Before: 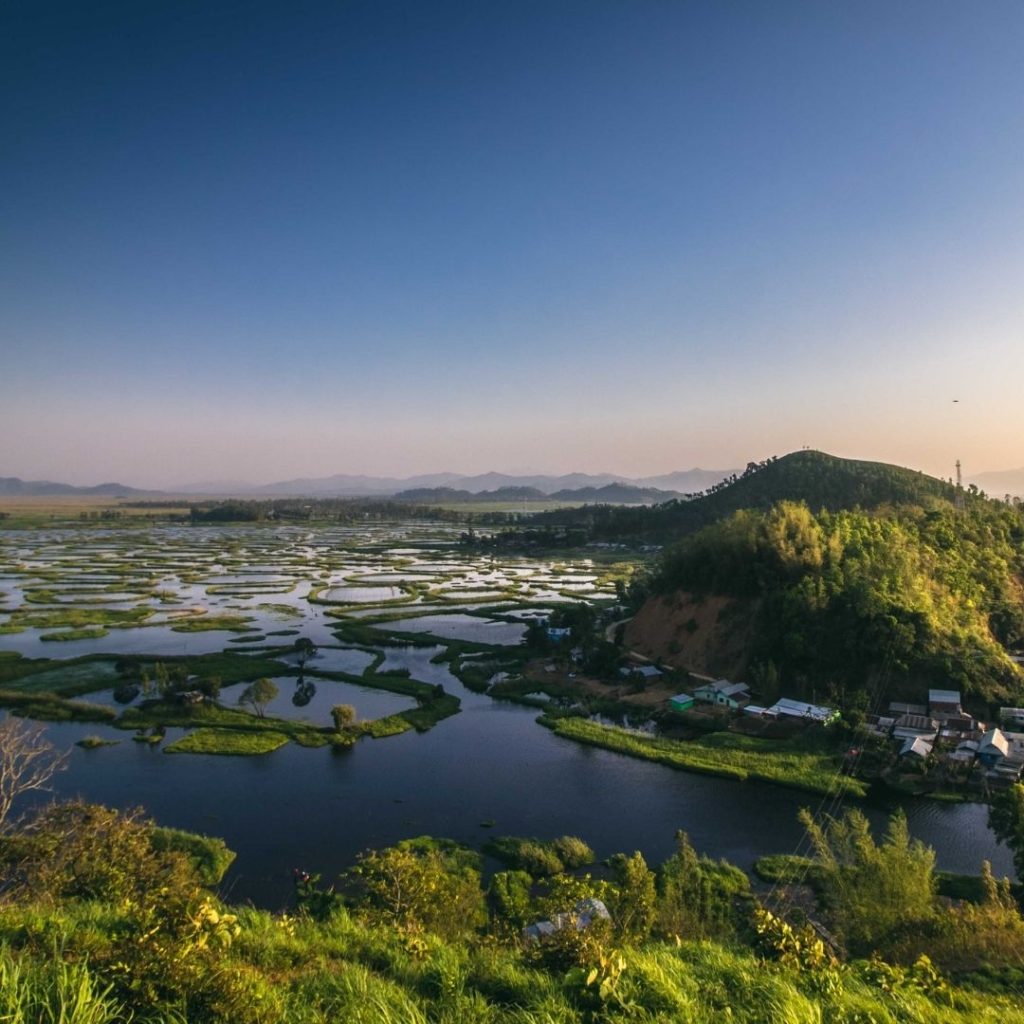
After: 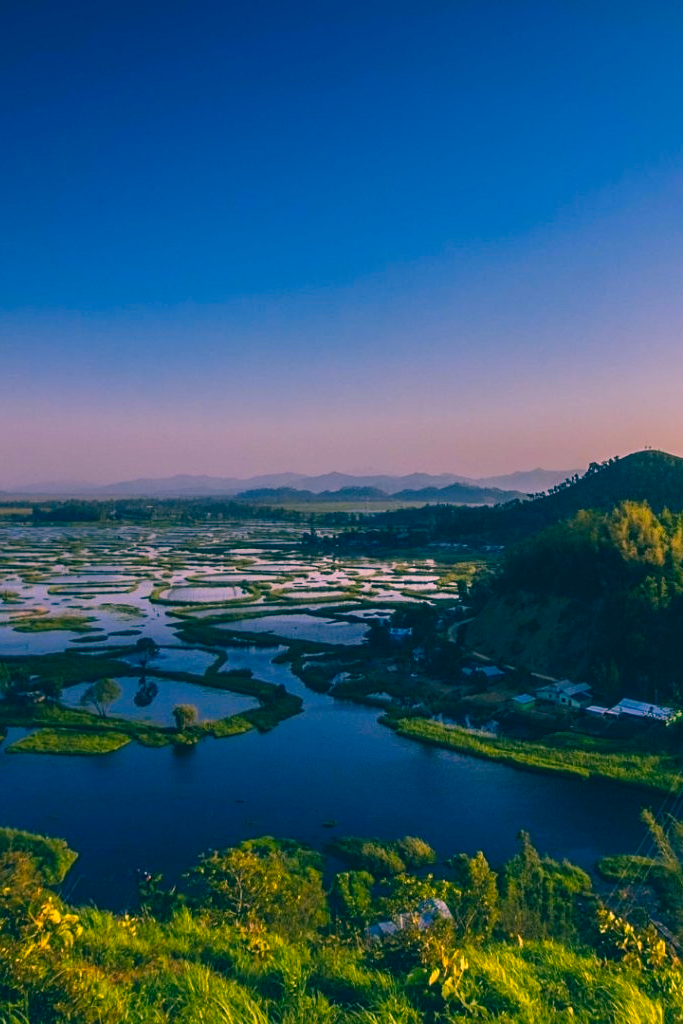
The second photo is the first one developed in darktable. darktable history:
color correction: highlights a* 17.03, highlights b* 0.205, shadows a* -15.38, shadows b* -14.56, saturation 1.5
crop and rotate: left 15.446%, right 17.836%
graduated density: rotation 5.63°, offset 76.9
sharpen: amount 0.2
